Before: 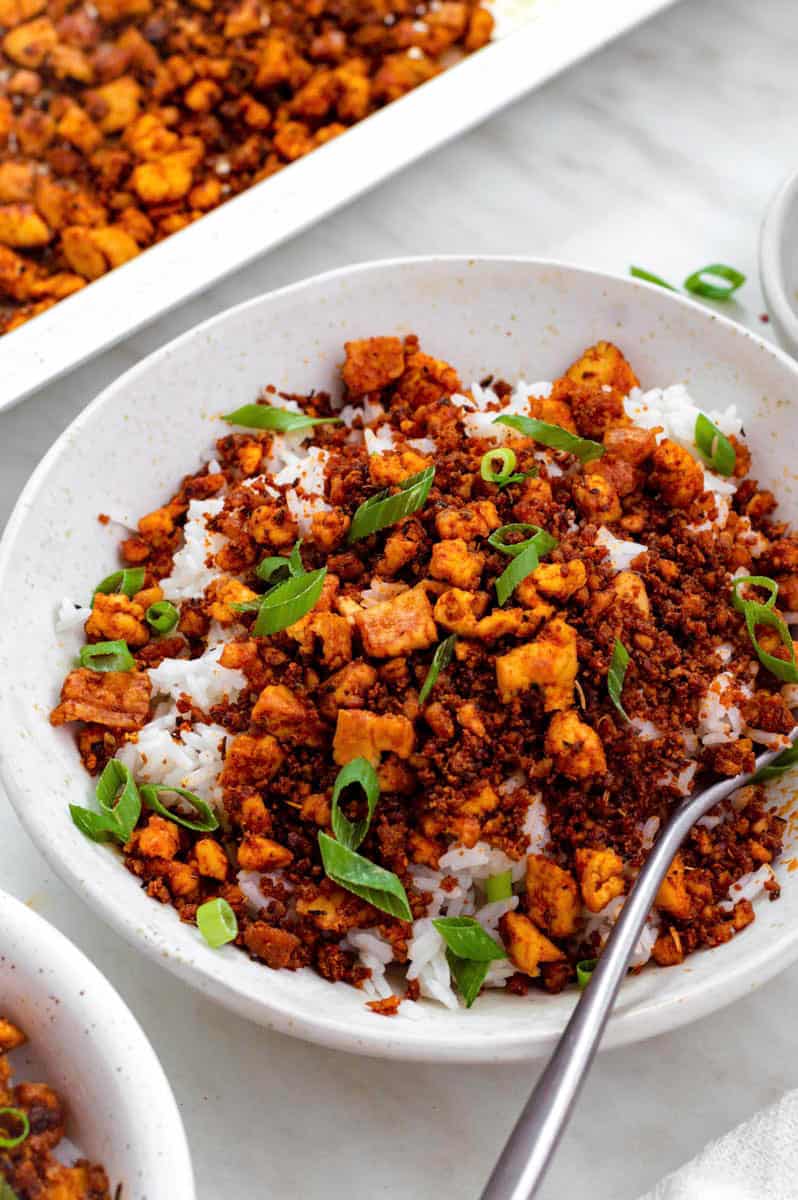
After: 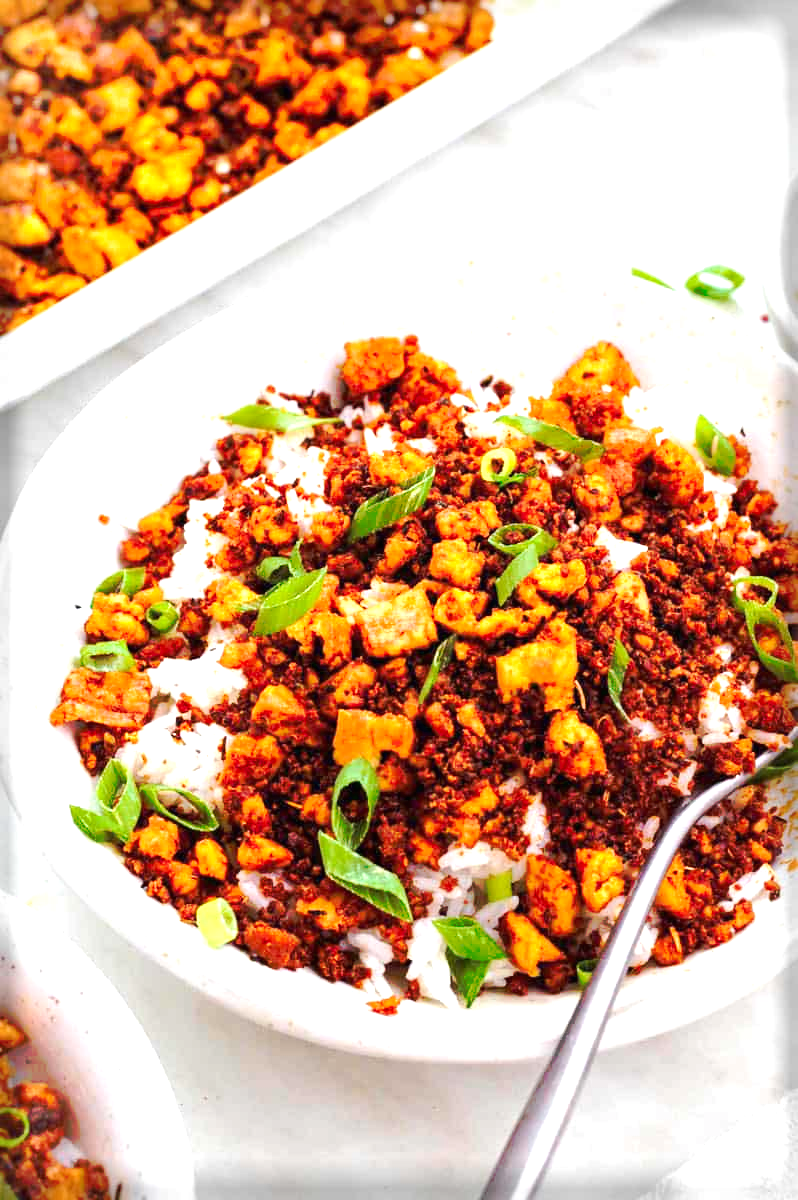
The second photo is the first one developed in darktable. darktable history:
exposure: black level correction 0, exposure 1.184 EV, compensate exposure bias true, compensate highlight preservation false
tone curve: curves: ch0 [(0, 0) (0.003, 0.003) (0.011, 0.011) (0.025, 0.024) (0.044, 0.044) (0.069, 0.068) (0.1, 0.098) (0.136, 0.133) (0.177, 0.174) (0.224, 0.22) (0.277, 0.272) (0.335, 0.329) (0.399, 0.392) (0.468, 0.46) (0.543, 0.607) (0.623, 0.676) (0.709, 0.75) (0.801, 0.828) (0.898, 0.912) (1, 1)], preserve colors none
vignetting: fall-off start 92.81%, fall-off radius 5.27%, saturation -0.031, automatic ratio true, width/height ratio 1.332, shape 0.046
